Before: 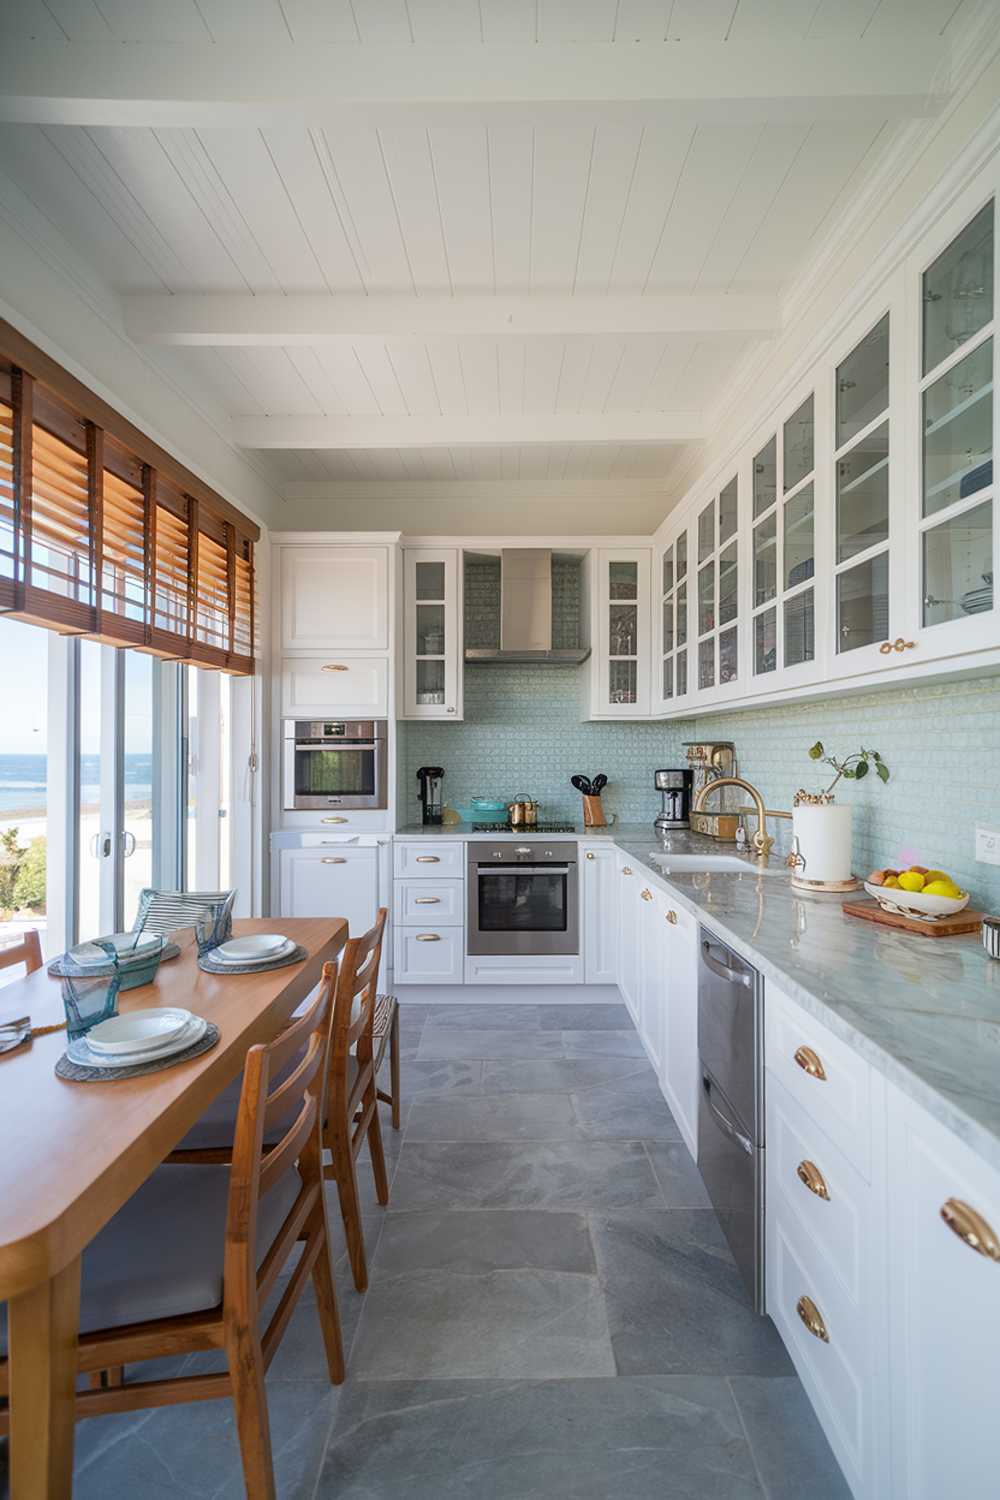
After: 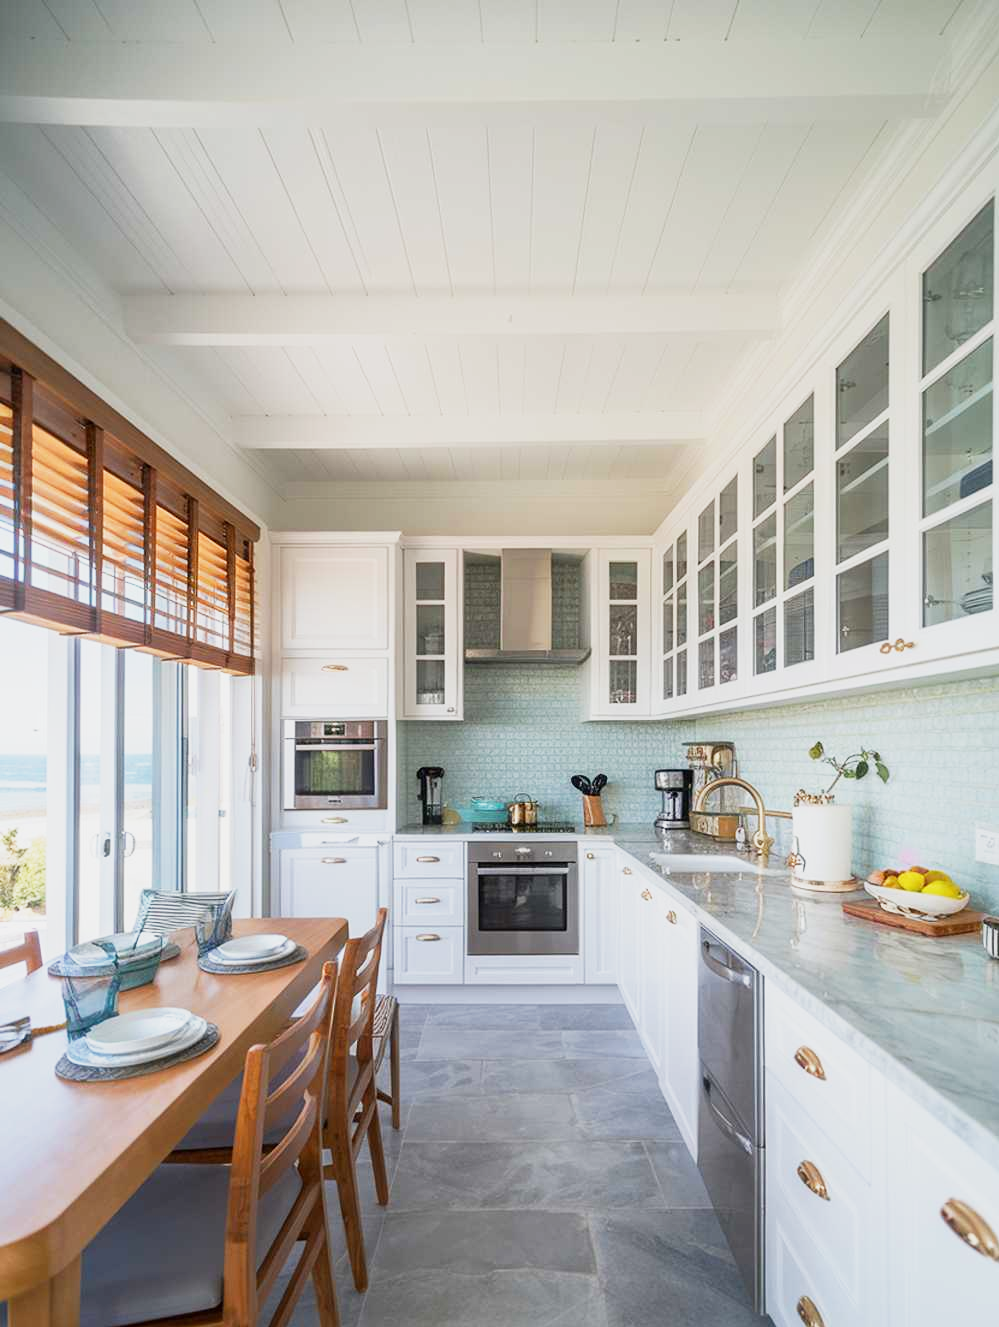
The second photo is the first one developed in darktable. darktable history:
base curve: curves: ch0 [(0, 0) (0.088, 0.125) (0.176, 0.251) (0.354, 0.501) (0.613, 0.749) (1, 0.877)], preserve colors none
crop and rotate: top 0%, bottom 11.49%
